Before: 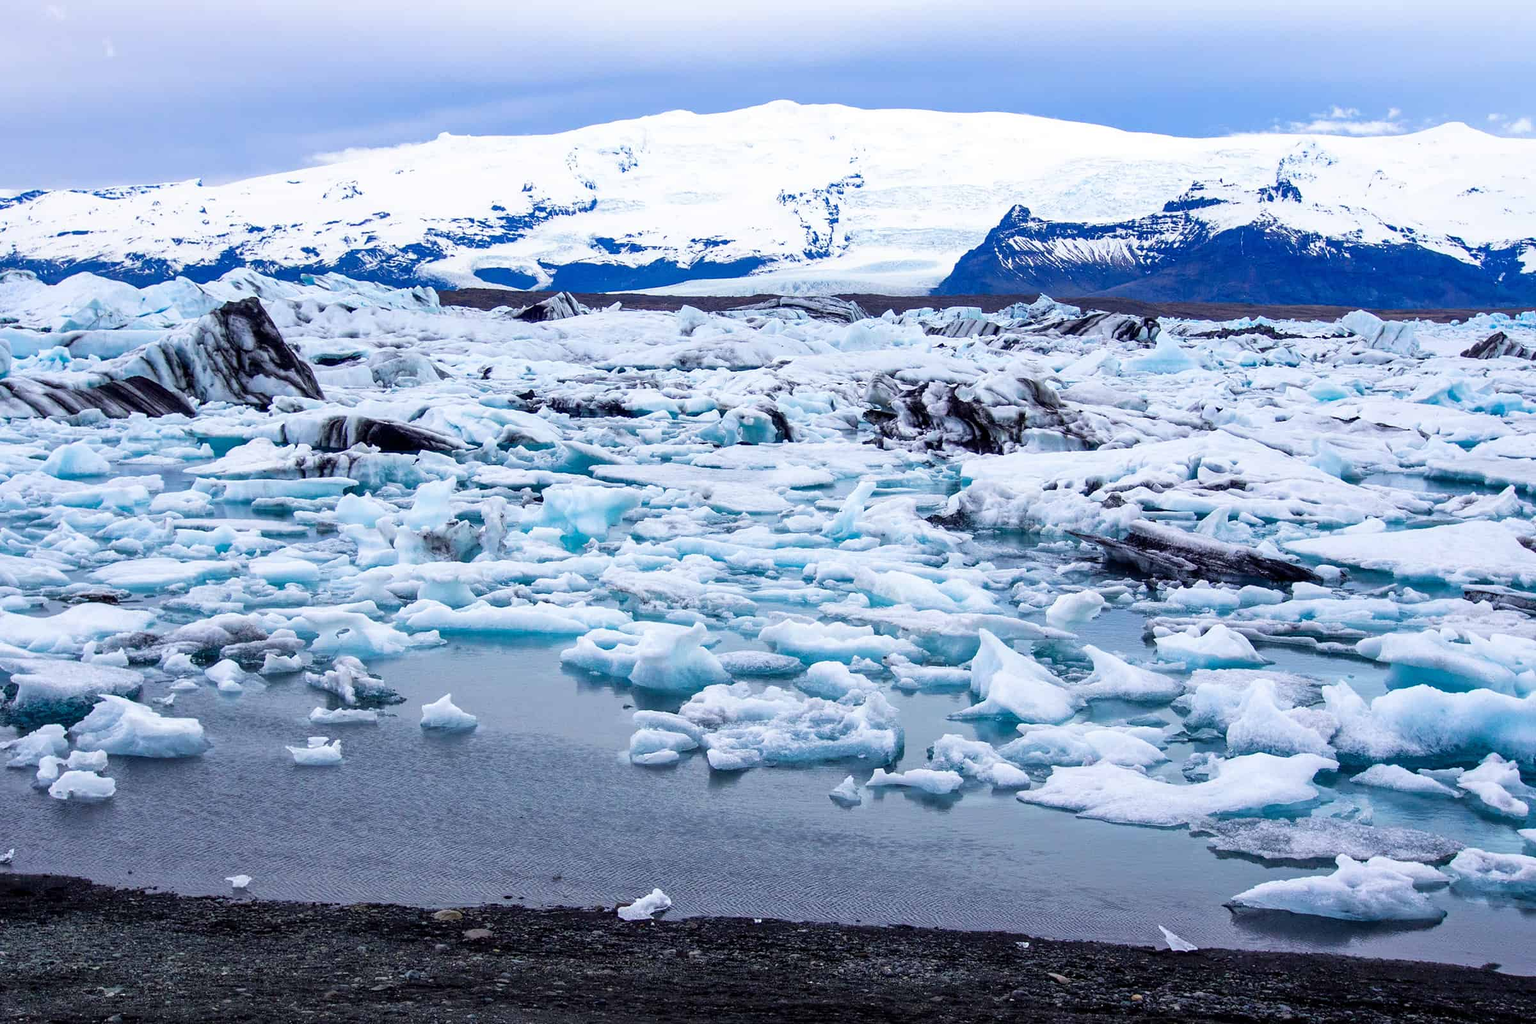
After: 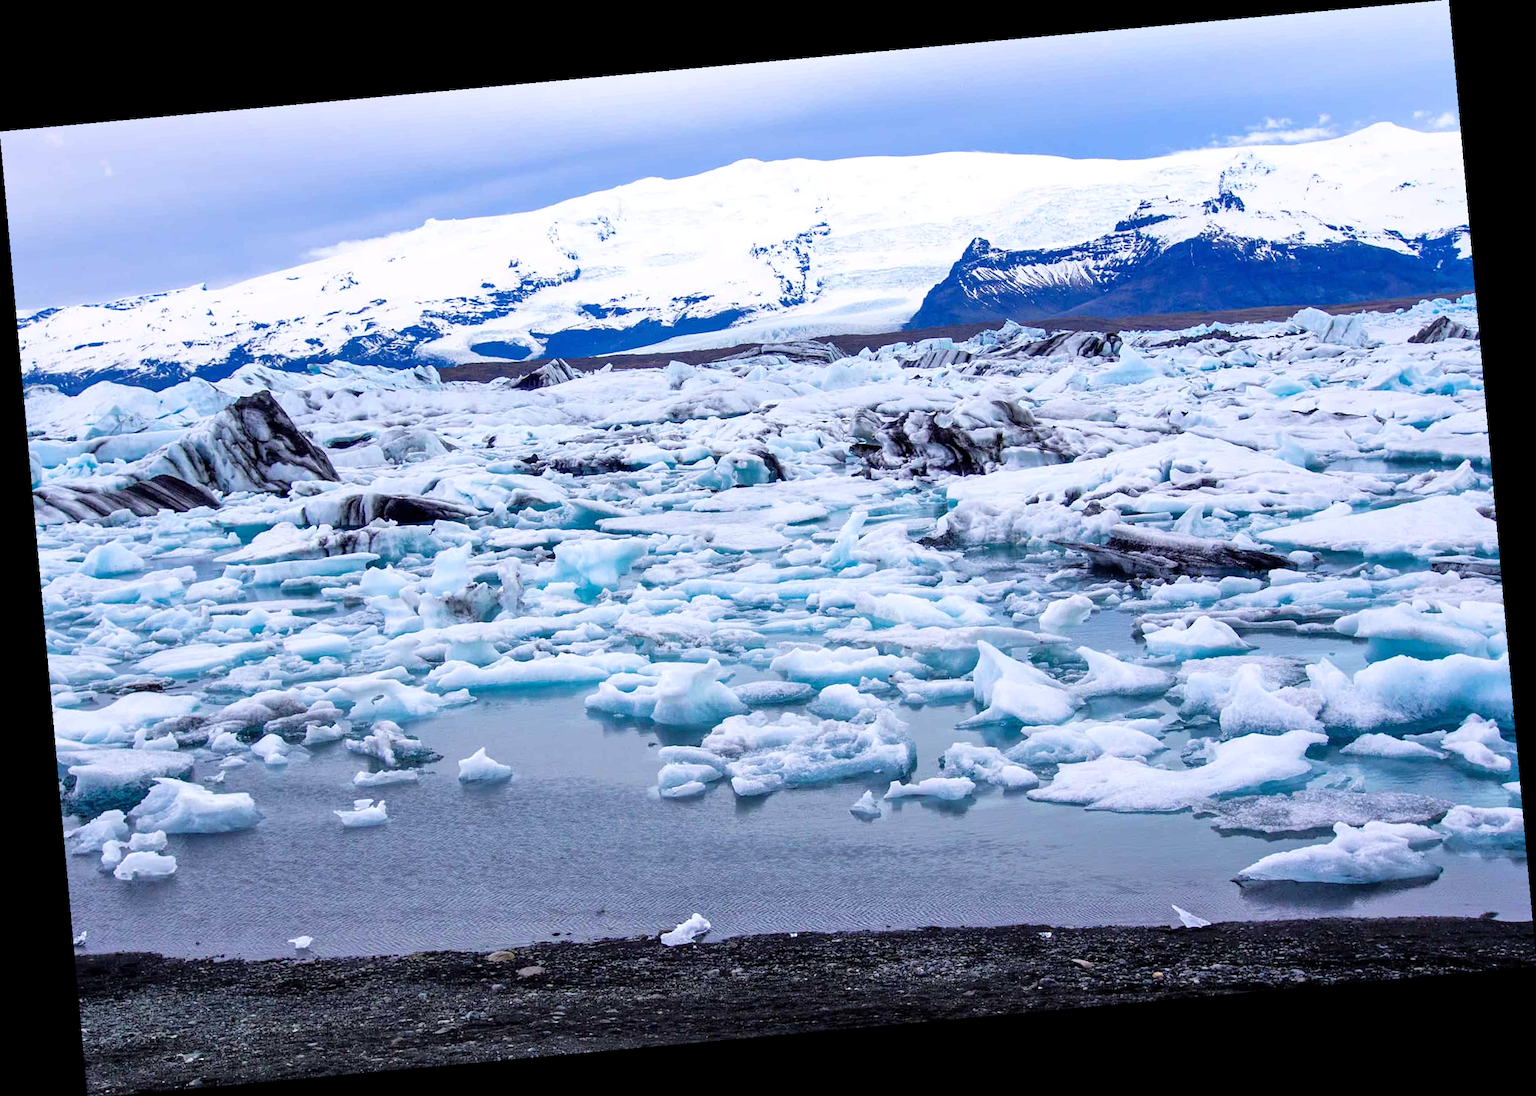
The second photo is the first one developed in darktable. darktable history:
rotate and perspective: rotation -5.2°, automatic cropping off
tone equalizer: -8 EV 0.001 EV, -7 EV -0.004 EV, -6 EV 0.009 EV, -5 EV 0.032 EV, -4 EV 0.276 EV, -3 EV 0.644 EV, -2 EV 0.584 EV, -1 EV 0.187 EV, +0 EV 0.024 EV
white balance: red 1.009, blue 1.027
